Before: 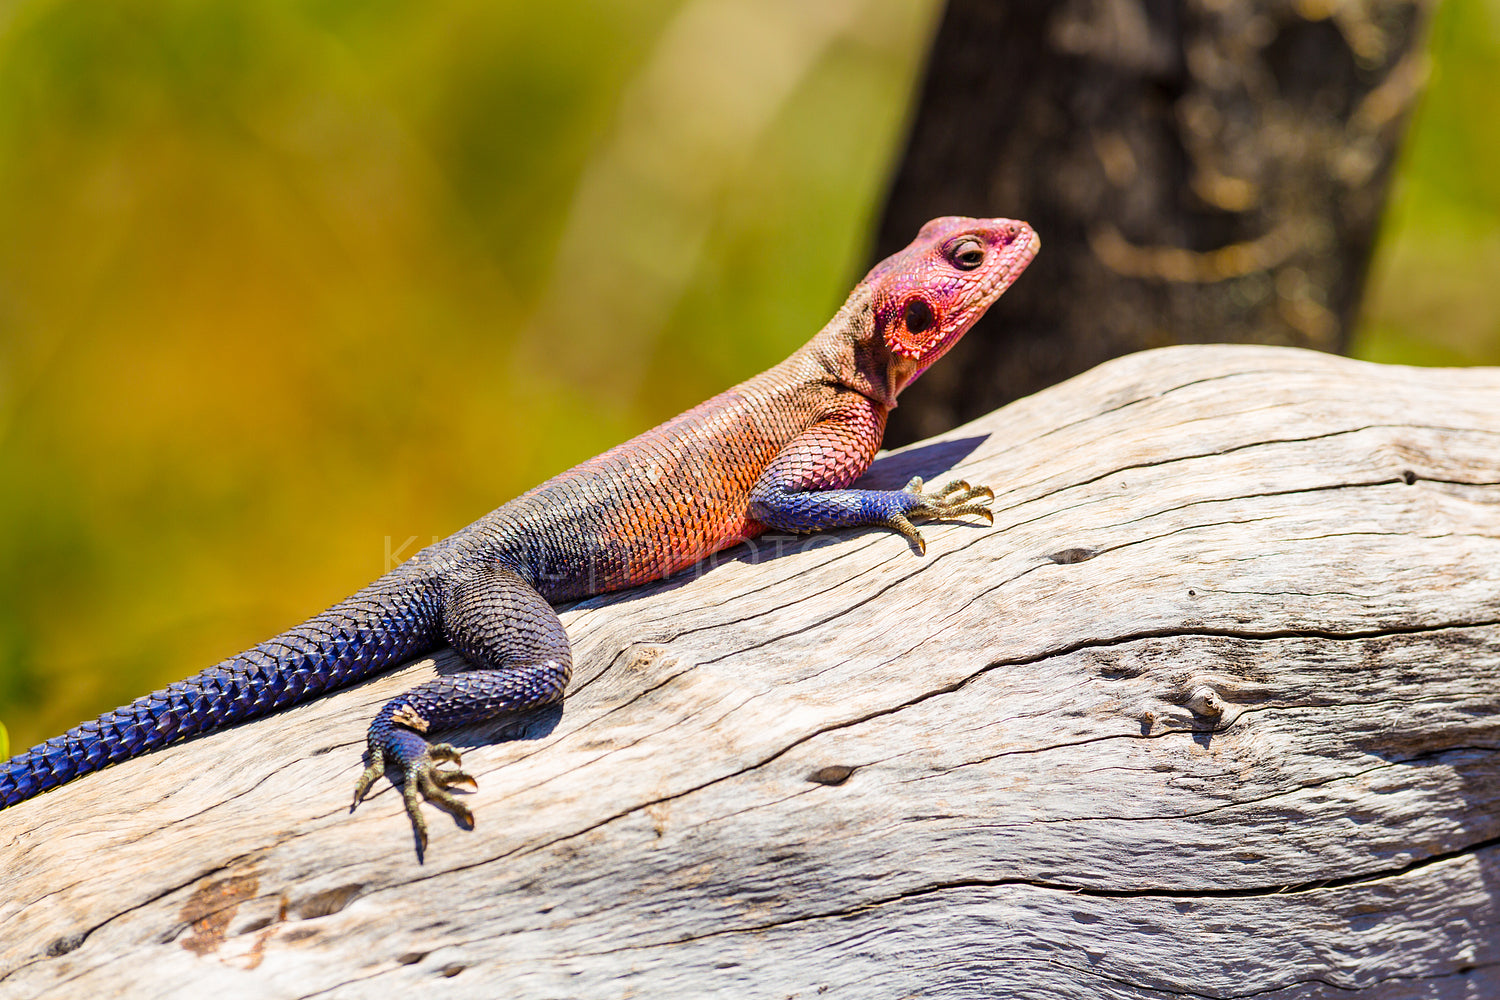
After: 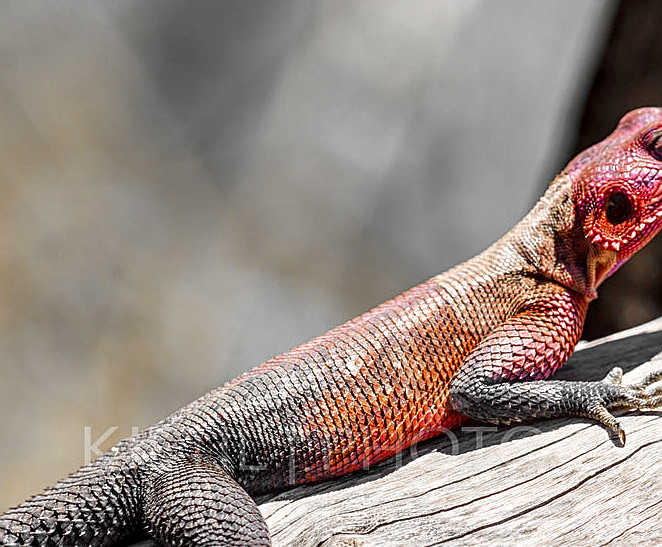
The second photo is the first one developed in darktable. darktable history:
contrast equalizer: y [[0.6 ×6], [0.55 ×6], [0 ×6], [0 ×6], [0 ×6]], mix 0.368
crop: left 20.038%, top 10.912%, right 35.809%, bottom 34.303%
exposure: compensate exposure bias true, compensate highlight preservation false
color zones: curves: ch0 [(0, 0.497) (0.096, 0.361) (0.221, 0.538) (0.429, 0.5) (0.571, 0.5) (0.714, 0.5) (0.857, 0.5) (1, 0.497)]; ch1 [(0, 0.5) (0.143, 0.5) (0.257, -0.002) (0.429, 0.04) (0.571, -0.001) (0.714, -0.015) (0.857, 0.024) (1, 0.5)]
local contrast: on, module defaults
contrast brightness saturation: saturation -0.067
tone equalizer: on, module defaults
sharpen: on, module defaults
